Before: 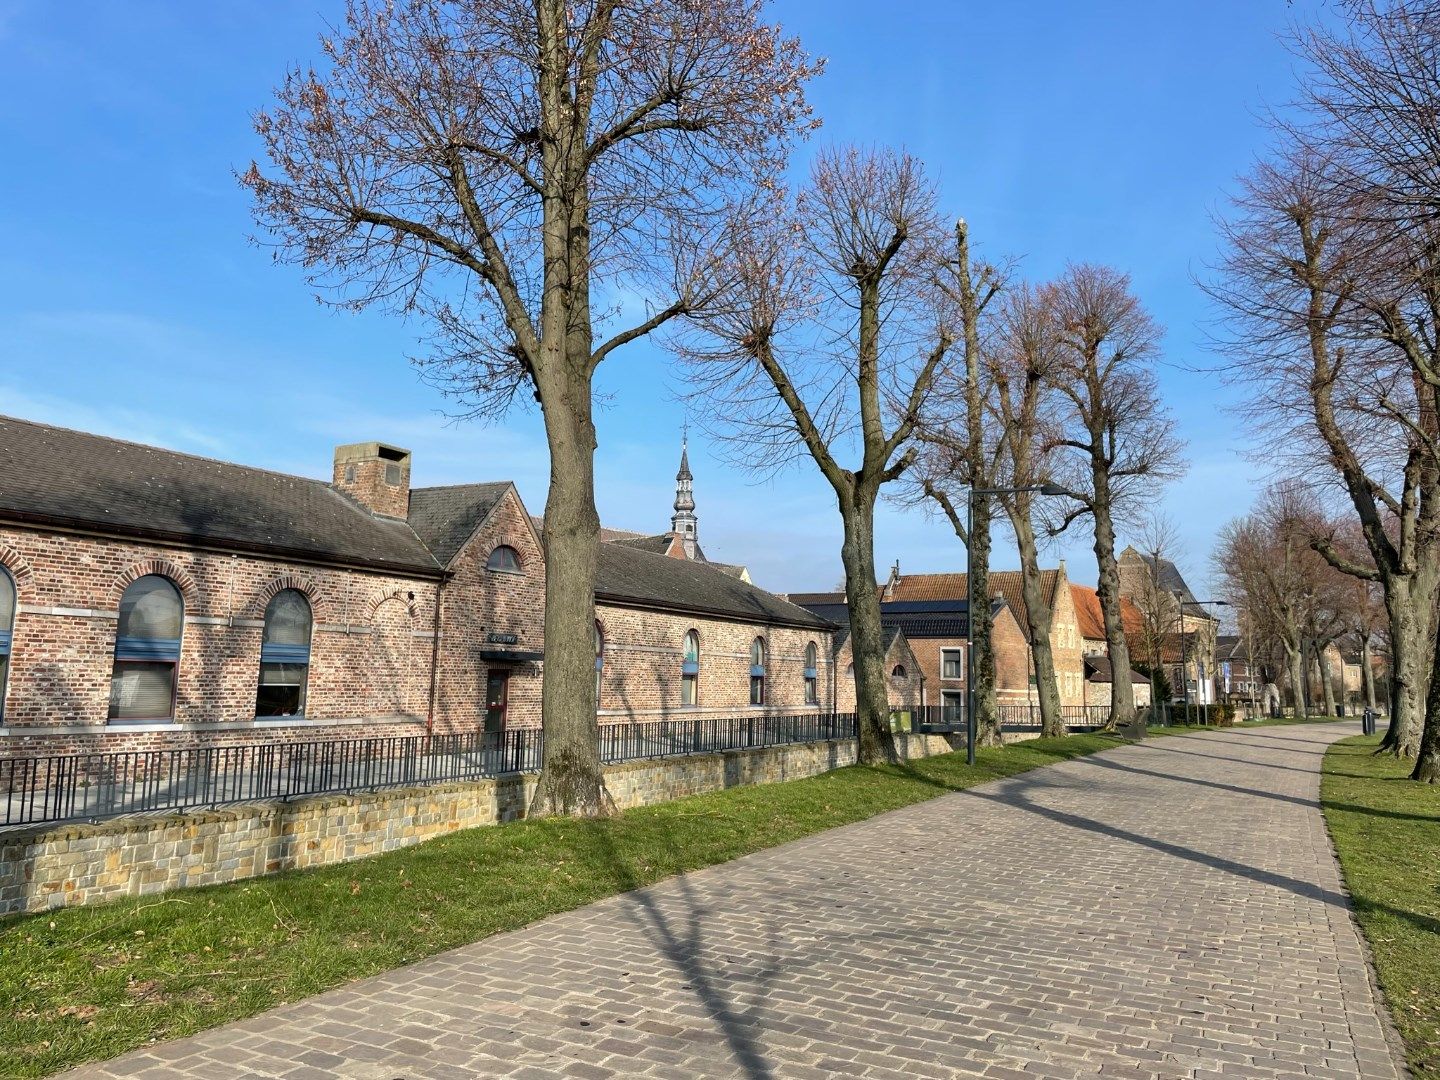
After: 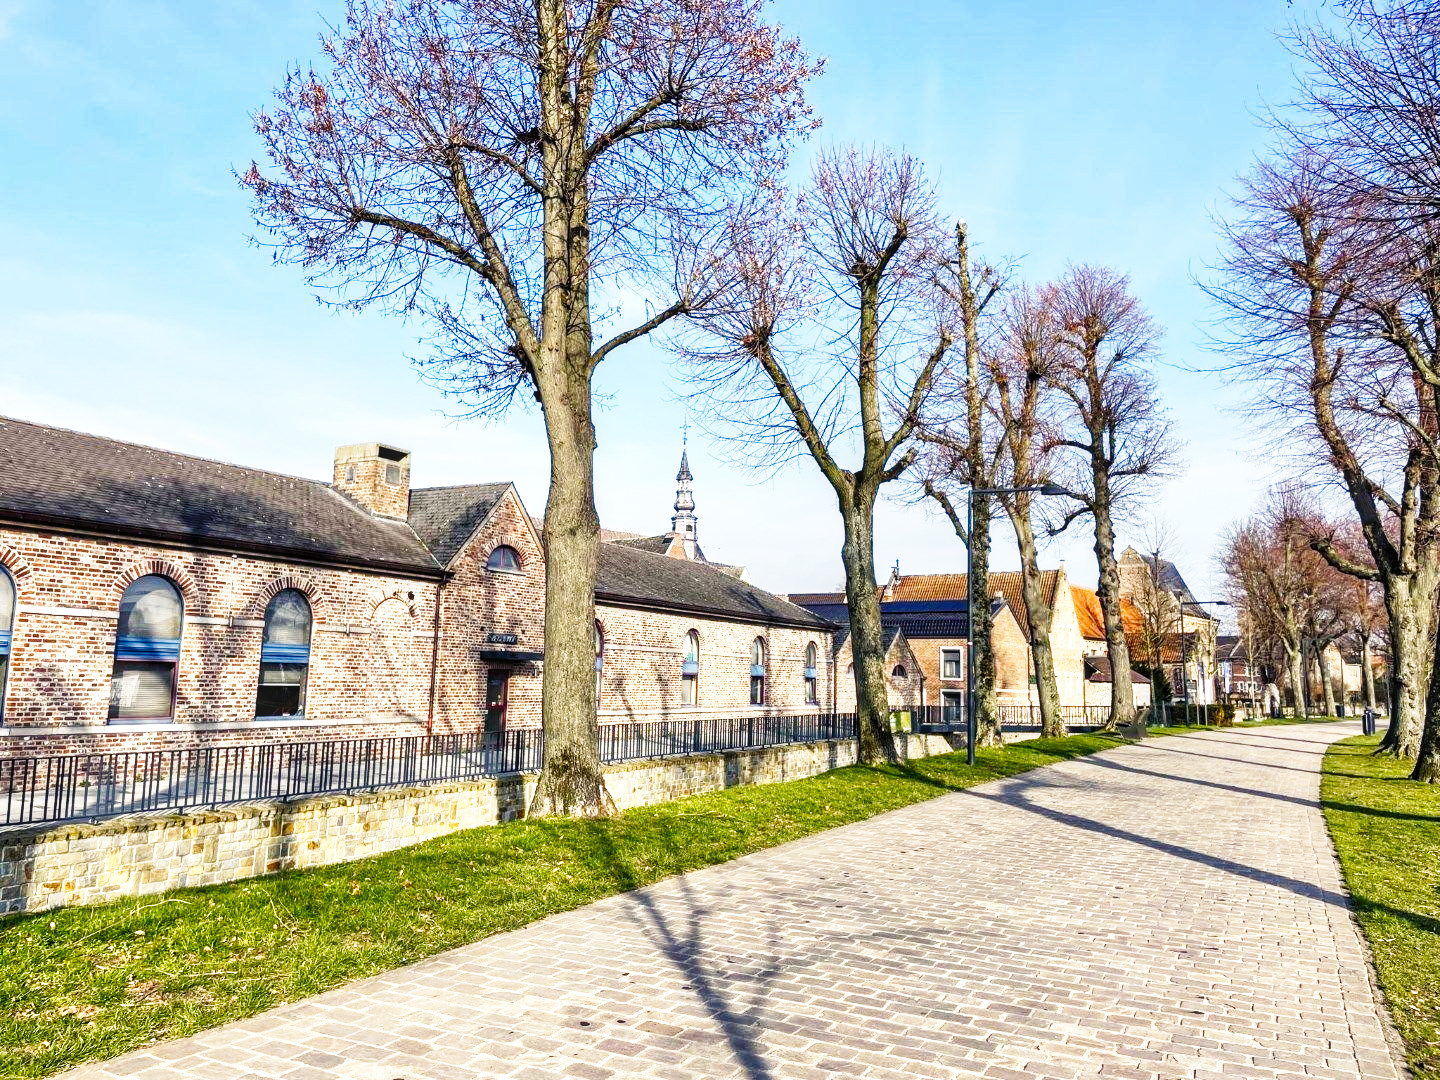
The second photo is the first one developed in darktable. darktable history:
color balance rgb: shadows lift › luminance -21.636%, shadows lift › chroma 6.578%, shadows lift › hue 271.38°, highlights gain › chroma 1.734%, highlights gain › hue 57.55°, perceptual saturation grading › global saturation 20%, perceptual saturation grading › highlights -25.046%, perceptual saturation grading › shadows 50.583%, perceptual brilliance grading › global brilliance 14.305%, perceptual brilliance grading › shadows -35.628%
base curve: curves: ch0 [(0, 0) (0.018, 0.026) (0.143, 0.37) (0.33, 0.731) (0.458, 0.853) (0.735, 0.965) (0.905, 0.986) (1, 1)], preserve colors none
local contrast: on, module defaults
